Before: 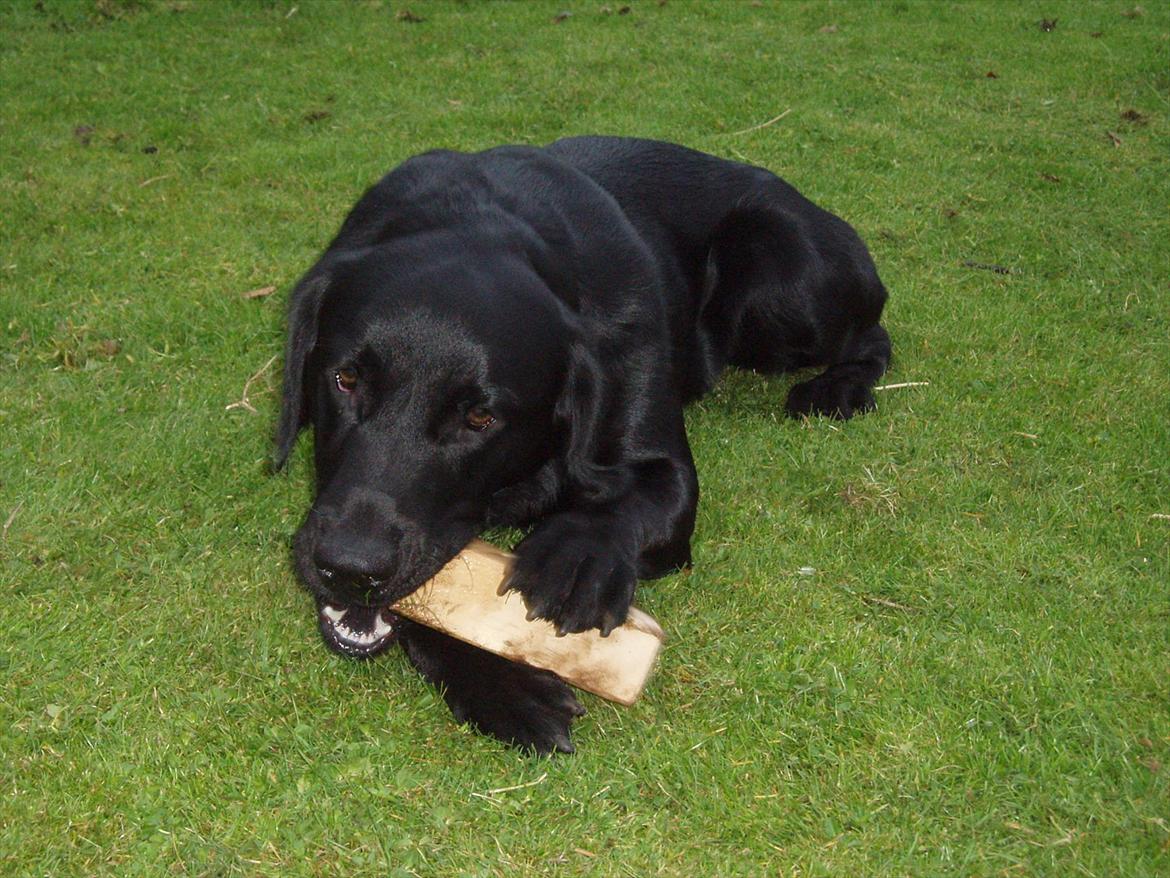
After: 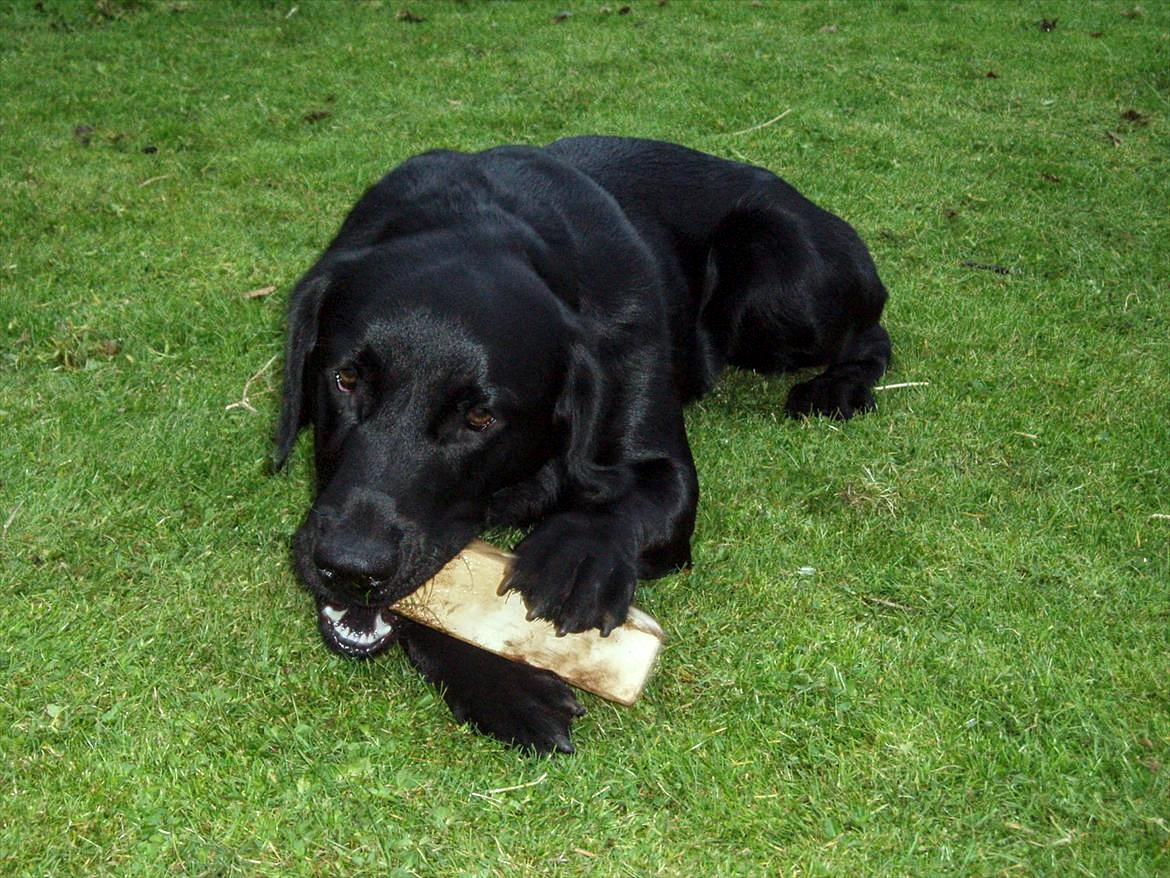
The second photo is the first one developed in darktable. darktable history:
color correction: highlights a* -6.69, highlights b* 0.49
tone equalizer: -8 EV -0.417 EV, -7 EV -0.389 EV, -6 EV -0.333 EV, -5 EV -0.222 EV, -3 EV 0.222 EV, -2 EV 0.333 EV, -1 EV 0.389 EV, +0 EV 0.417 EV, edges refinement/feathering 500, mask exposure compensation -1.57 EV, preserve details no
white balance: red 0.967, blue 1.049
local contrast: on, module defaults
